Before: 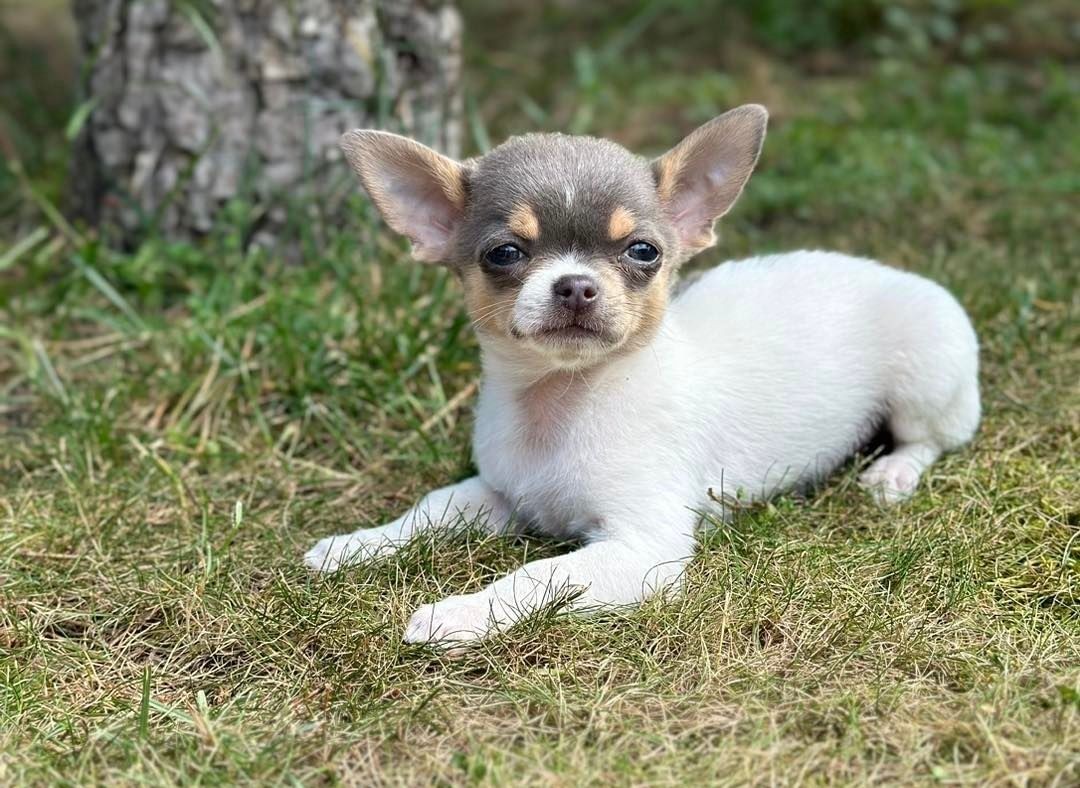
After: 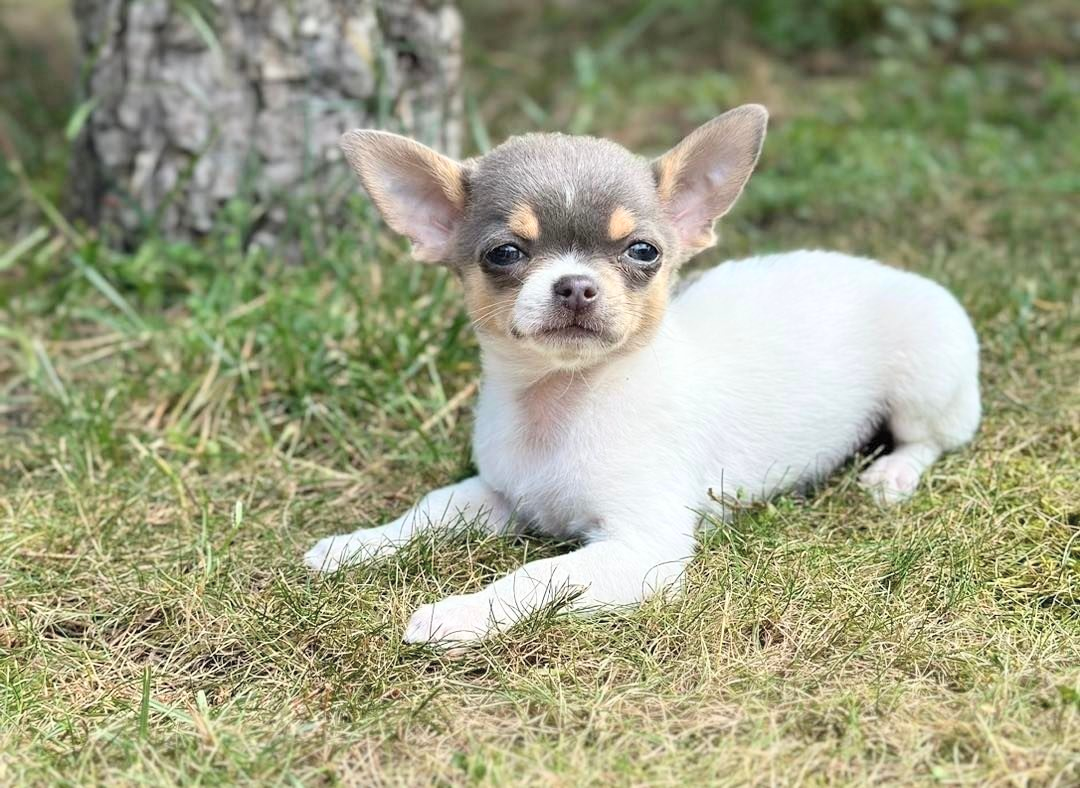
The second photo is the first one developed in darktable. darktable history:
contrast brightness saturation: contrast 0.137, brightness 0.207
